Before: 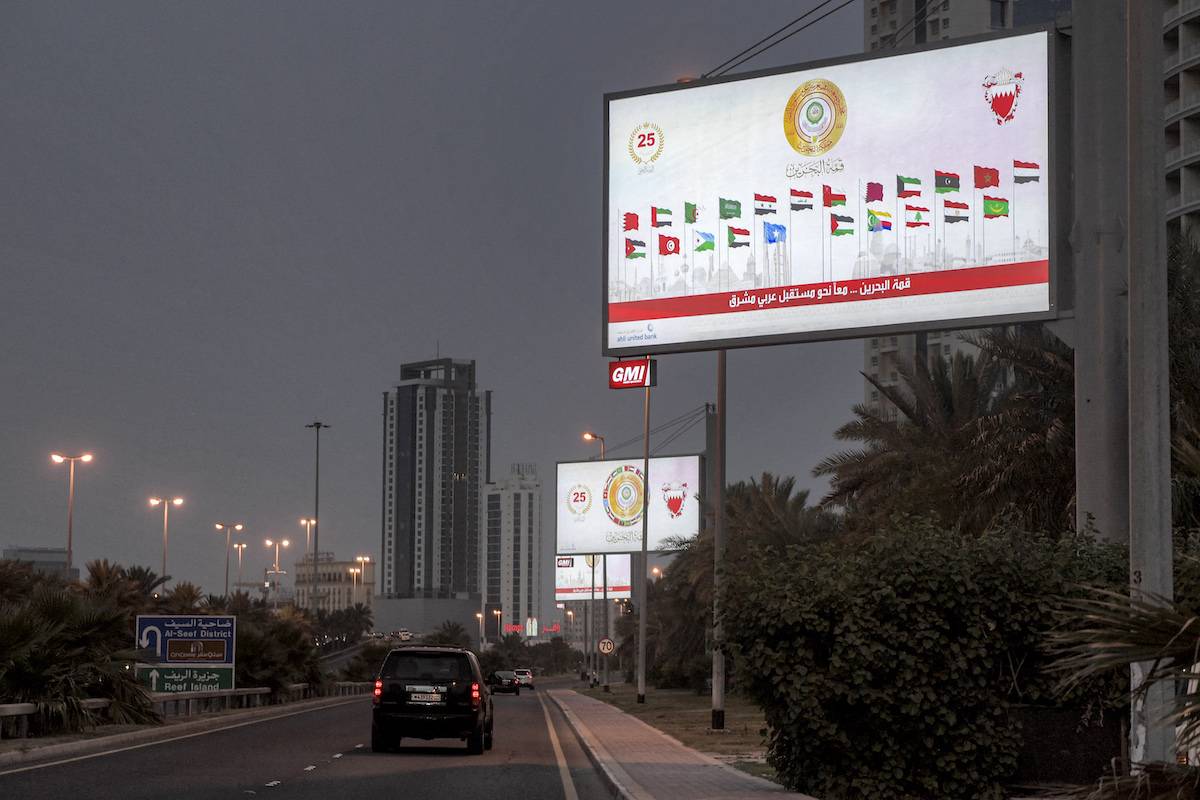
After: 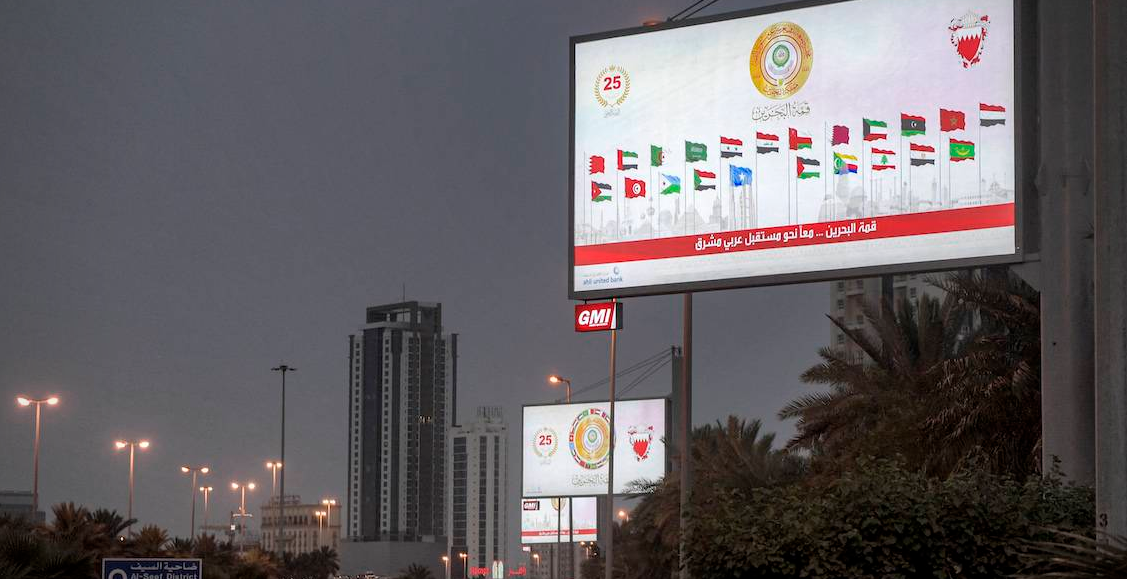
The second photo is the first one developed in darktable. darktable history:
vignetting: fall-off radius 60.93%
crop: left 2.851%, top 7.203%, right 3.169%, bottom 20.356%
tone curve: curves: ch0 [(0, 0) (0.003, 0.003) (0.011, 0.011) (0.025, 0.025) (0.044, 0.044) (0.069, 0.069) (0.1, 0.099) (0.136, 0.135) (0.177, 0.176) (0.224, 0.223) (0.277, 0.275) (0.335, 0.333) (0.399, 0.396) (0.468, 0.465) (0.543, 0.546) (0.623, 0.625) (0.709, 0.711) (0.801, 0.802) (0.898, 0.898) (1, 1)], color space Lab, independent channels, preserve colors none
